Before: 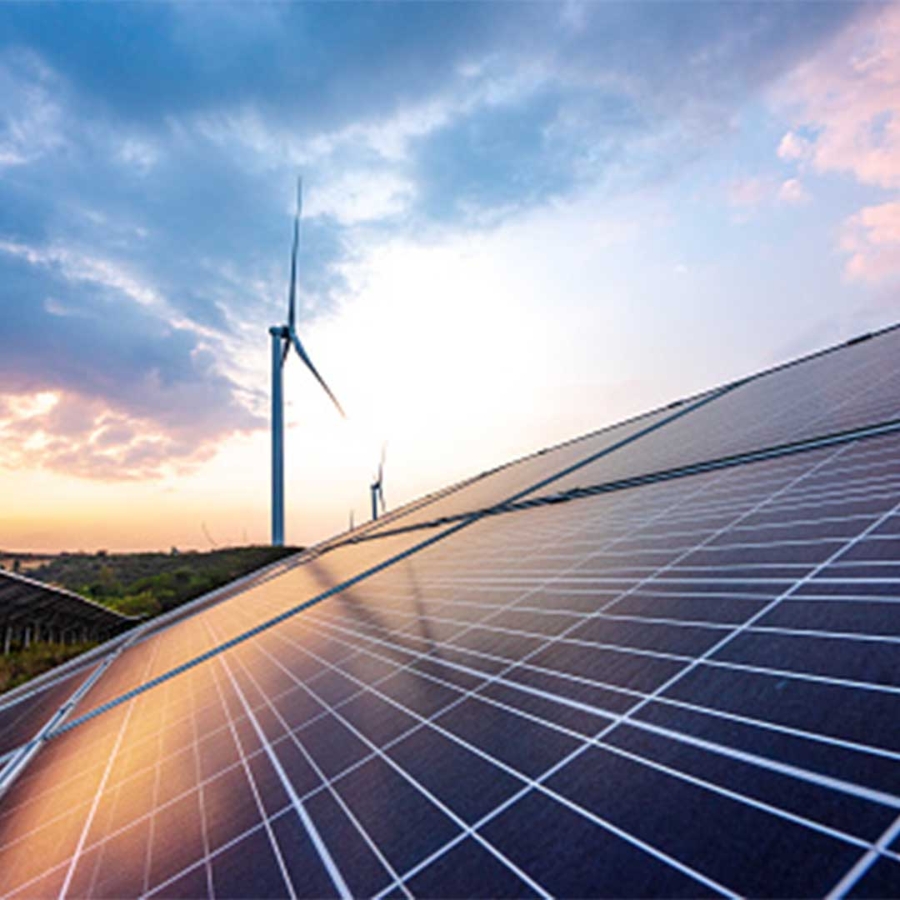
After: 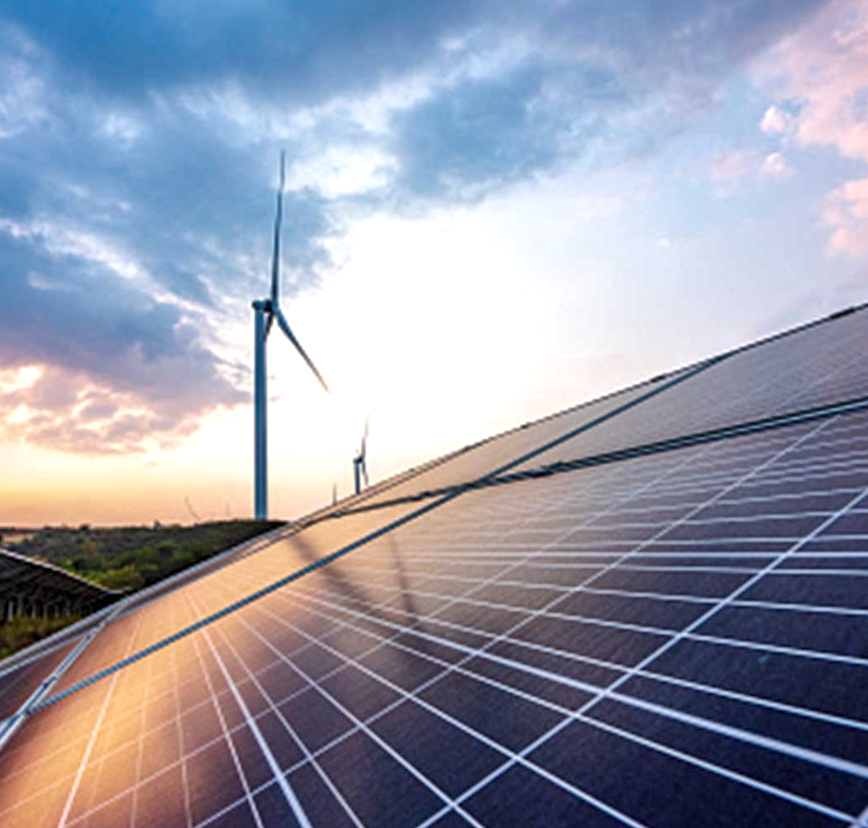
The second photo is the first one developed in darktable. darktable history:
crop: left 1.934%, top 2.926%, right 0.758%, bottom 4.915%
tone equalizer: edges refinement/feathering 500, mask exposure compensation -1.57 EV, preserve details no
local contrast: mode bilateral grid, contrast 21, coarseness 50, detail 147%, midtone range 0.2
